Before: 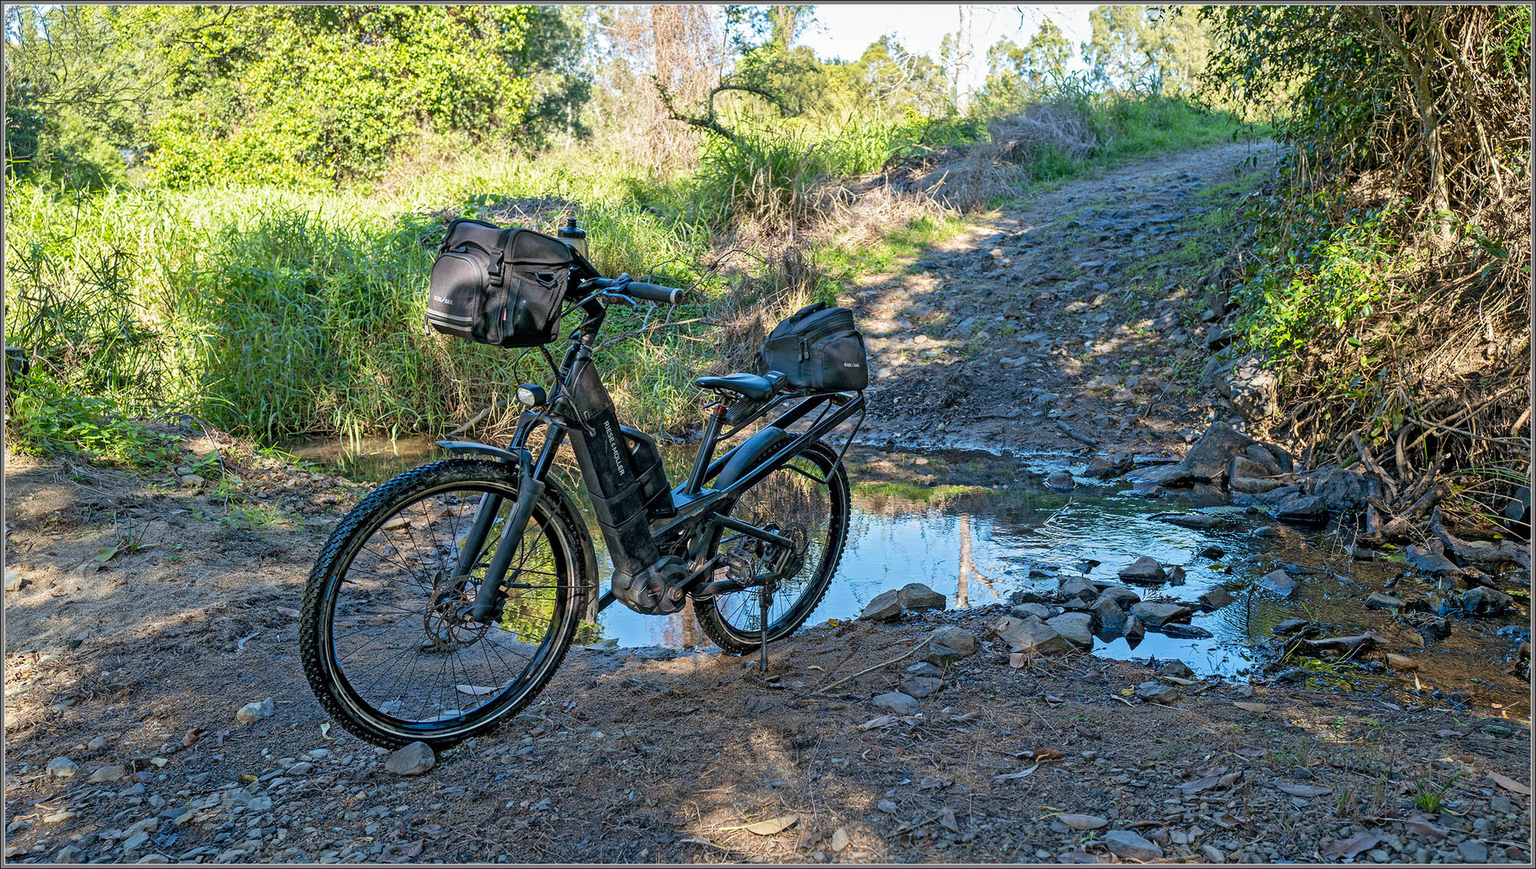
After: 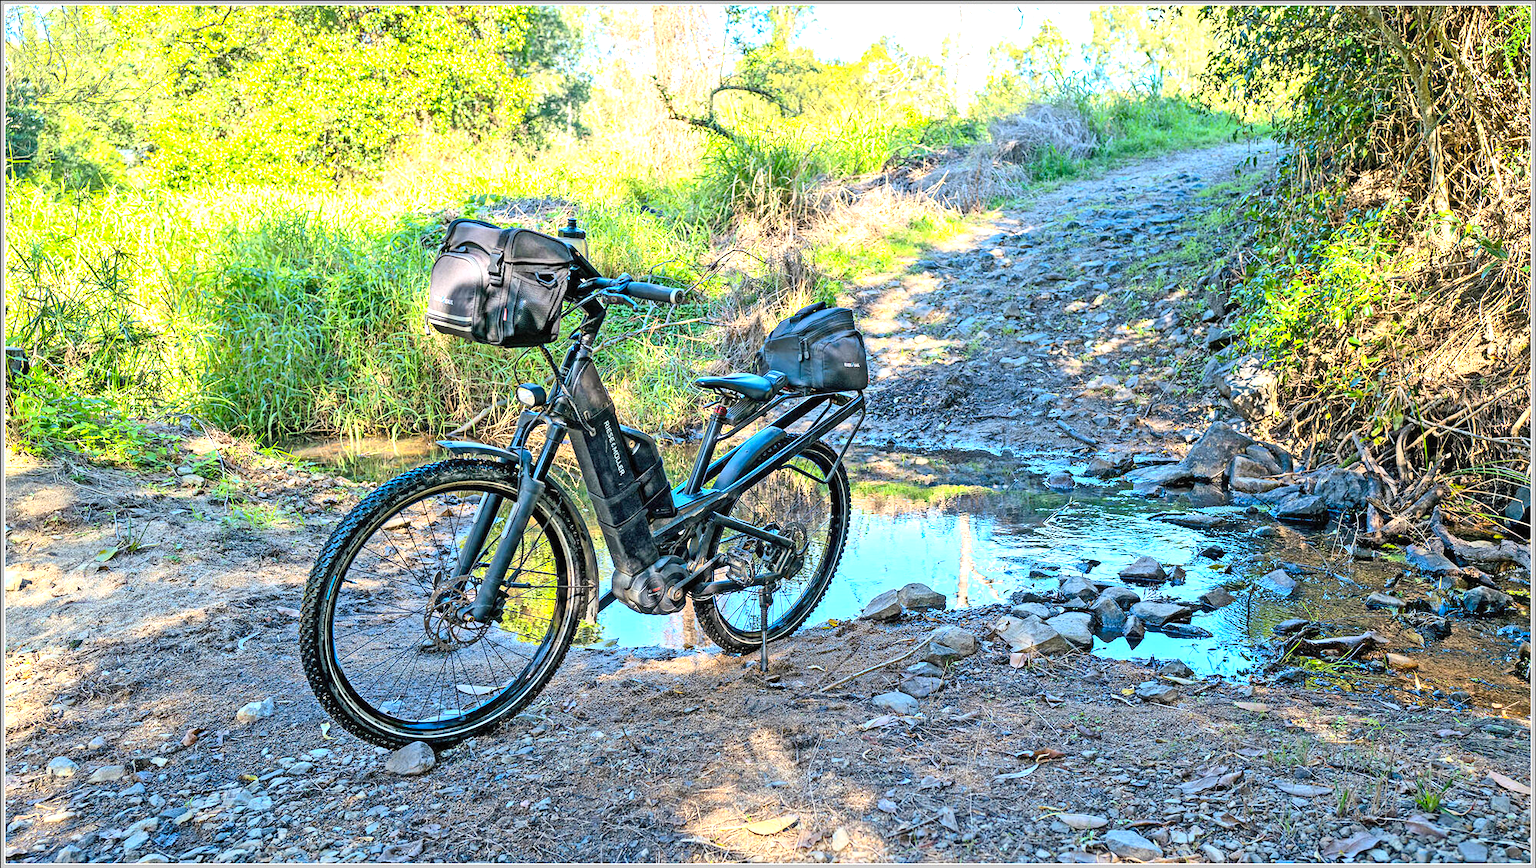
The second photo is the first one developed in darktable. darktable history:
contrast brightness saturation: contrast 0.2, brightness 0.16, saturation 0.22
exposure: exposure 0.999 EV, compensate highlight preservation false
